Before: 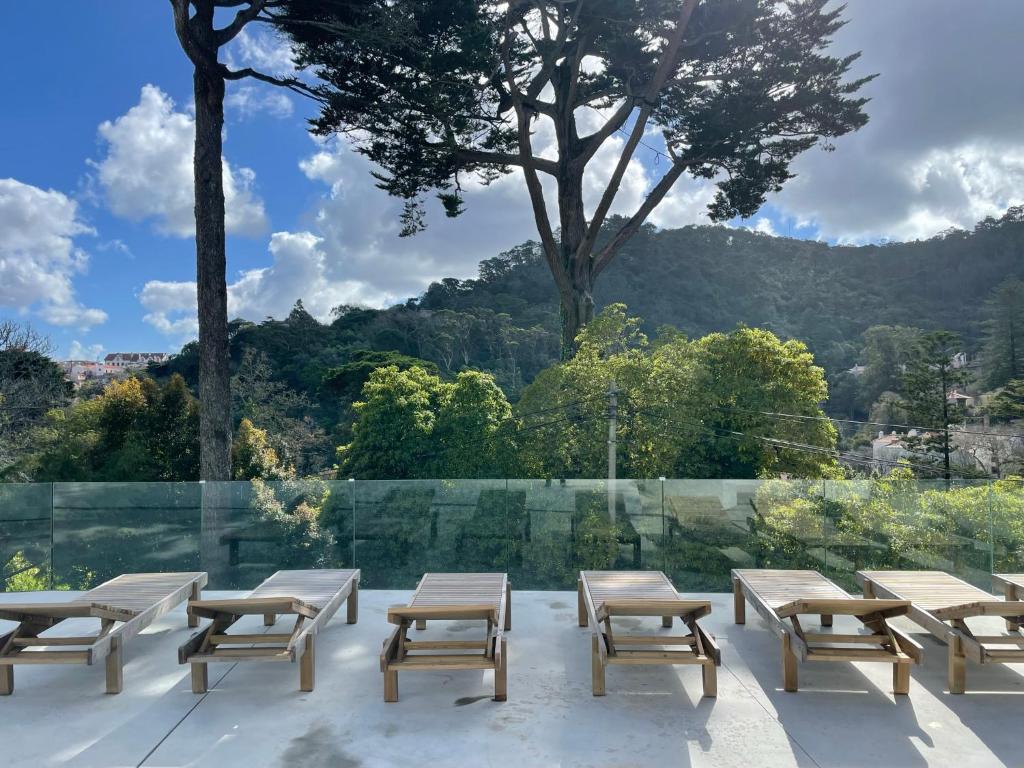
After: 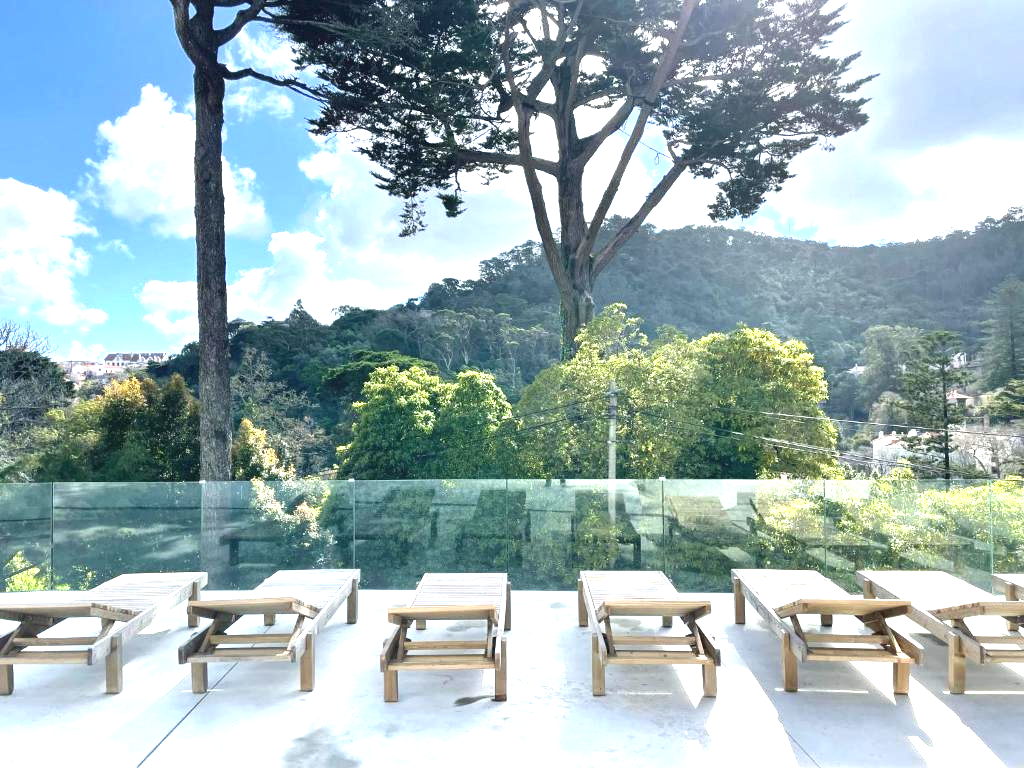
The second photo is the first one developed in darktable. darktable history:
exposure: black level correction 0, exposure 1.678 EV, compensate exposure bias true, compensate highlight preservation false
contrast brightness saturation: contrast -0.066, brightness -0.036, saturation -0.113
